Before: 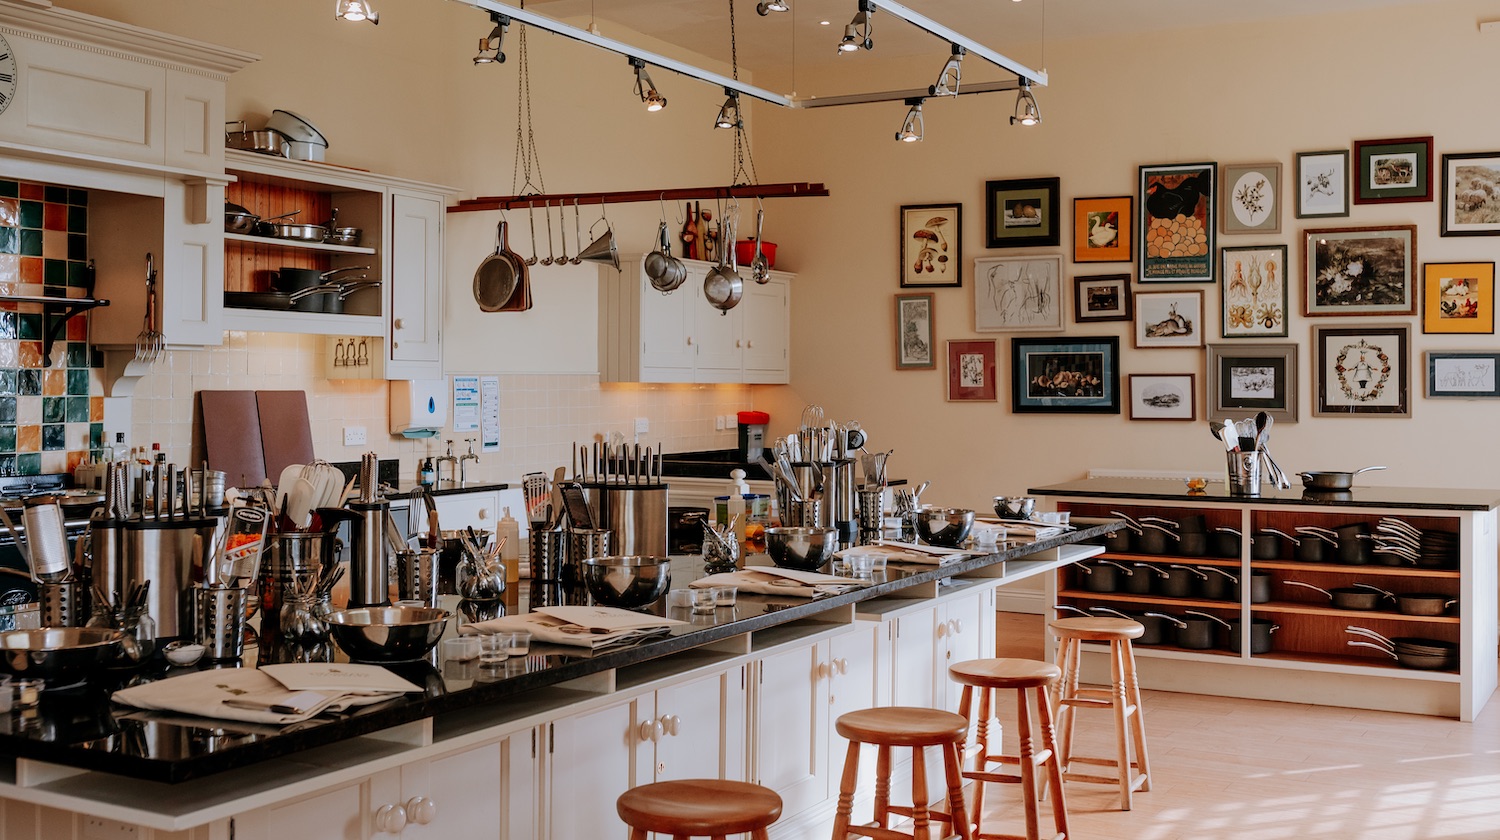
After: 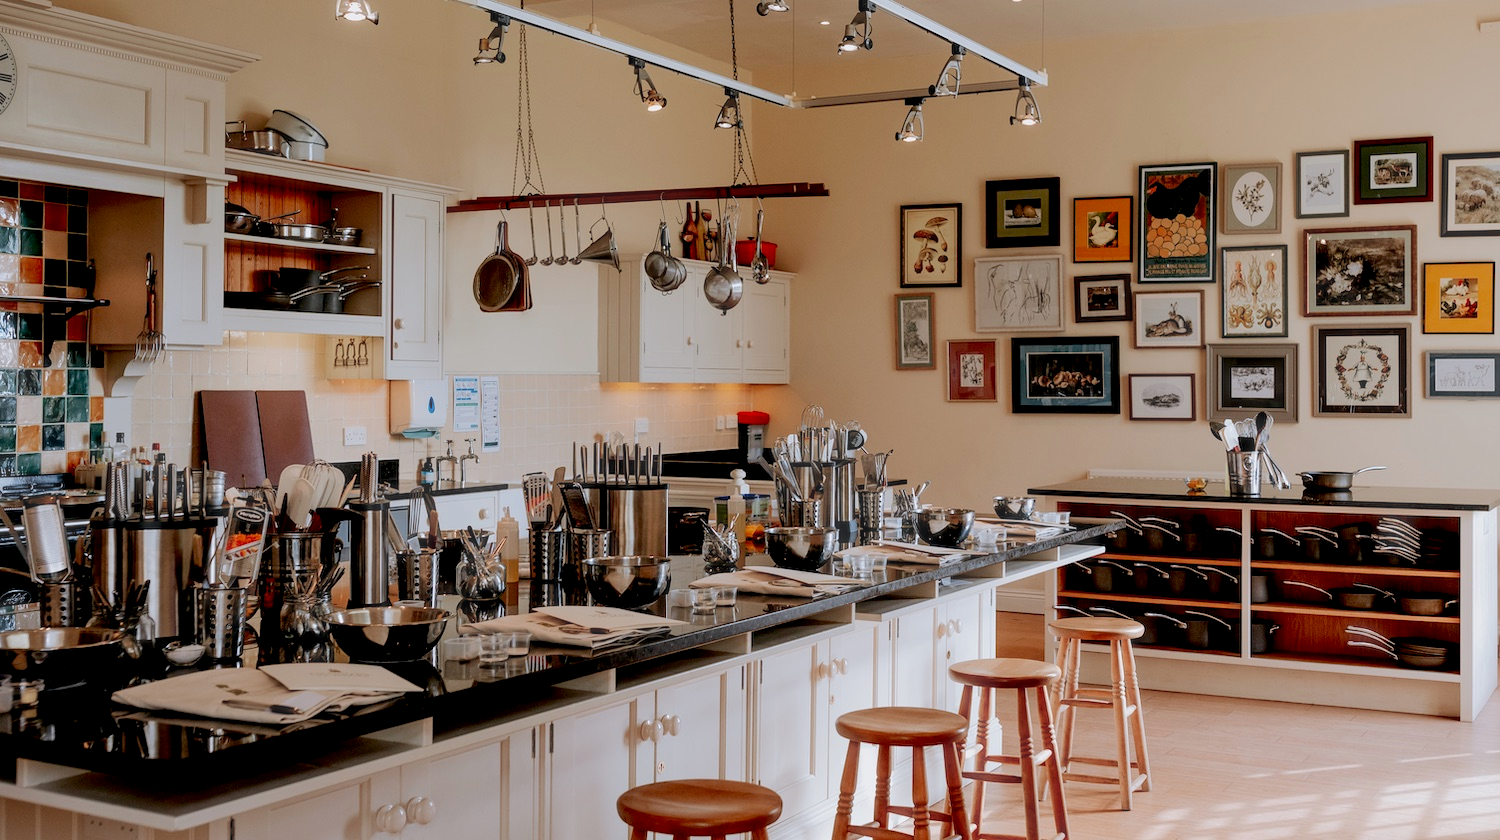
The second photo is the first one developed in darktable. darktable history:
exposure: black level correction 0.016, exposure -0.009 EV, compensate highlight preservation false
haze removal: strength -0.1, adaptive false
